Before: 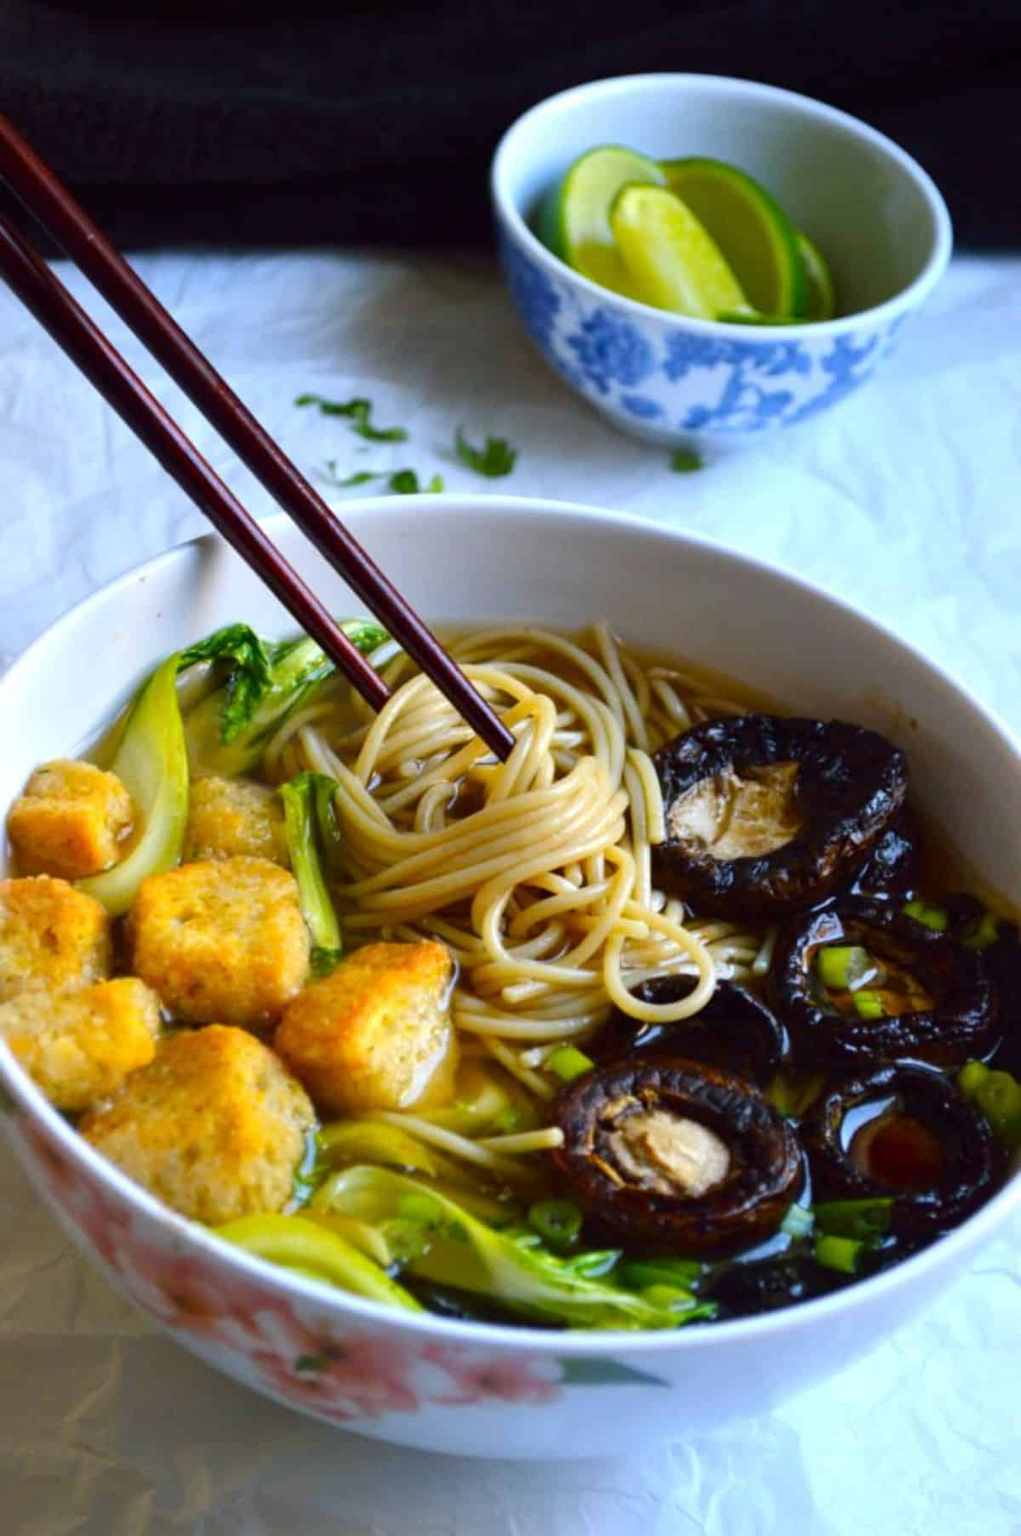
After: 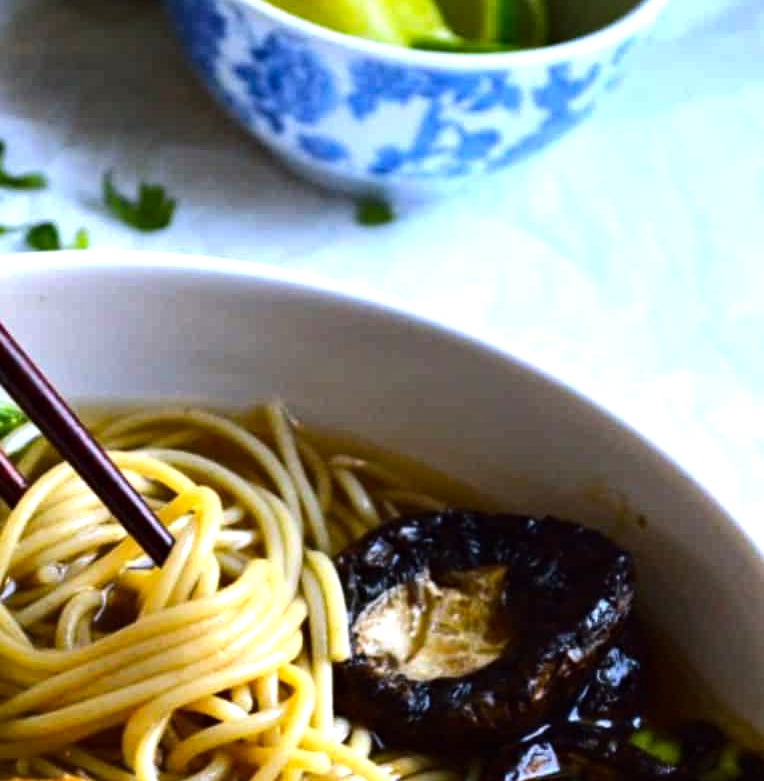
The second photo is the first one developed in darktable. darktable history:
crop: left 36.005%, top 18.293%, right 0.31%, bottom 38.444%
tone equalizer: -8 EV -0.75 EV, -7 EV -0.7 EV, -6 EV -0.6 EV, -5 EV -0.4 EV, -3 EV 0.4 EV, -2 EV 0.6 EV, -1 EV 0.7 EV, +0 EV 0.75 EV, edges refinement/feathering 500, mask exposure compensation -1.57 EV, preserve details no
haze removal: compatibility mode true, adaptive false
